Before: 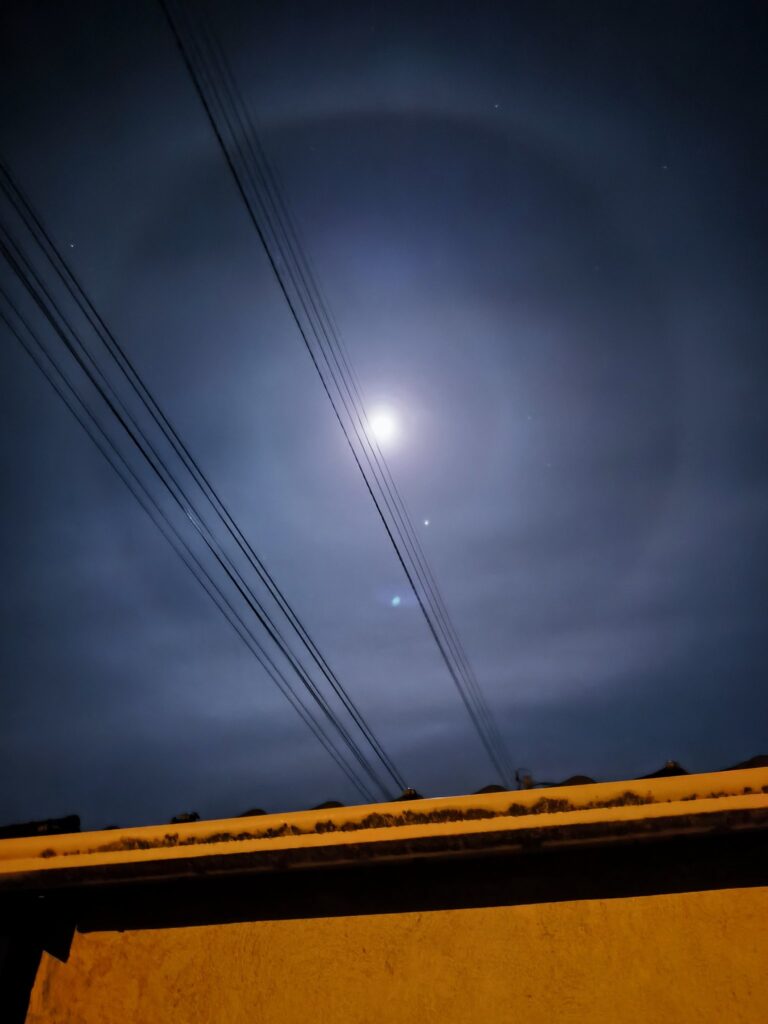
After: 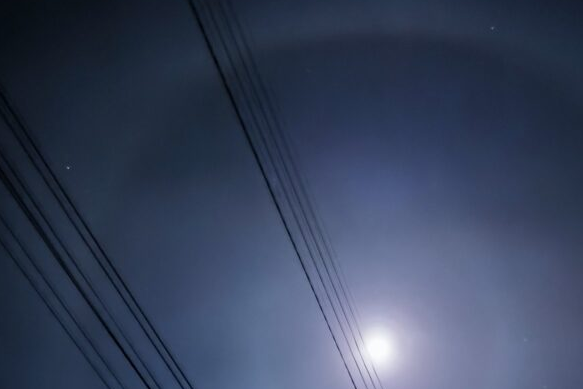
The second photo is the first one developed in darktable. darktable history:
crop: left 0.539%, top 7.629%, right 23.462%, bottom 54.367%
